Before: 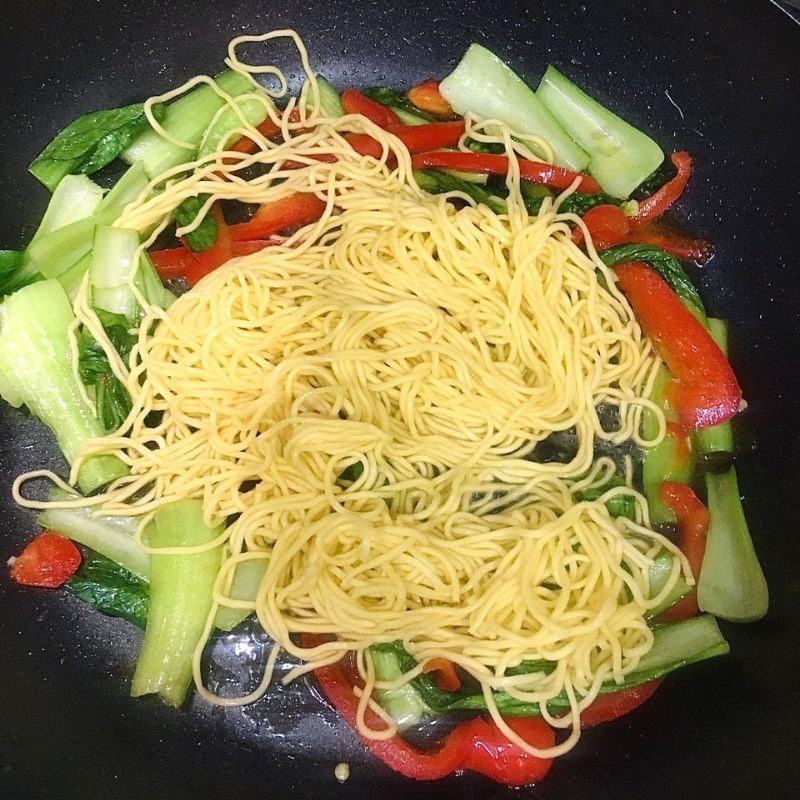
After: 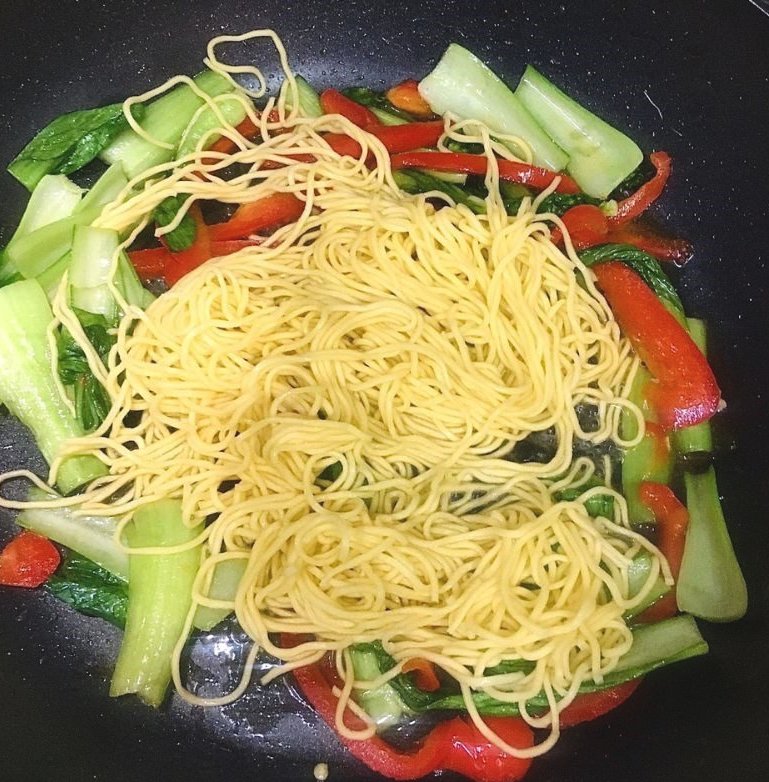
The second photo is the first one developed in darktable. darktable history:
color balance rgb: global offset › luminance 0.497%, perceptual saturation grading › global saturation 0.461%
crop and rotate: left 2.68%, right 1.189%, bottom 2.246%
